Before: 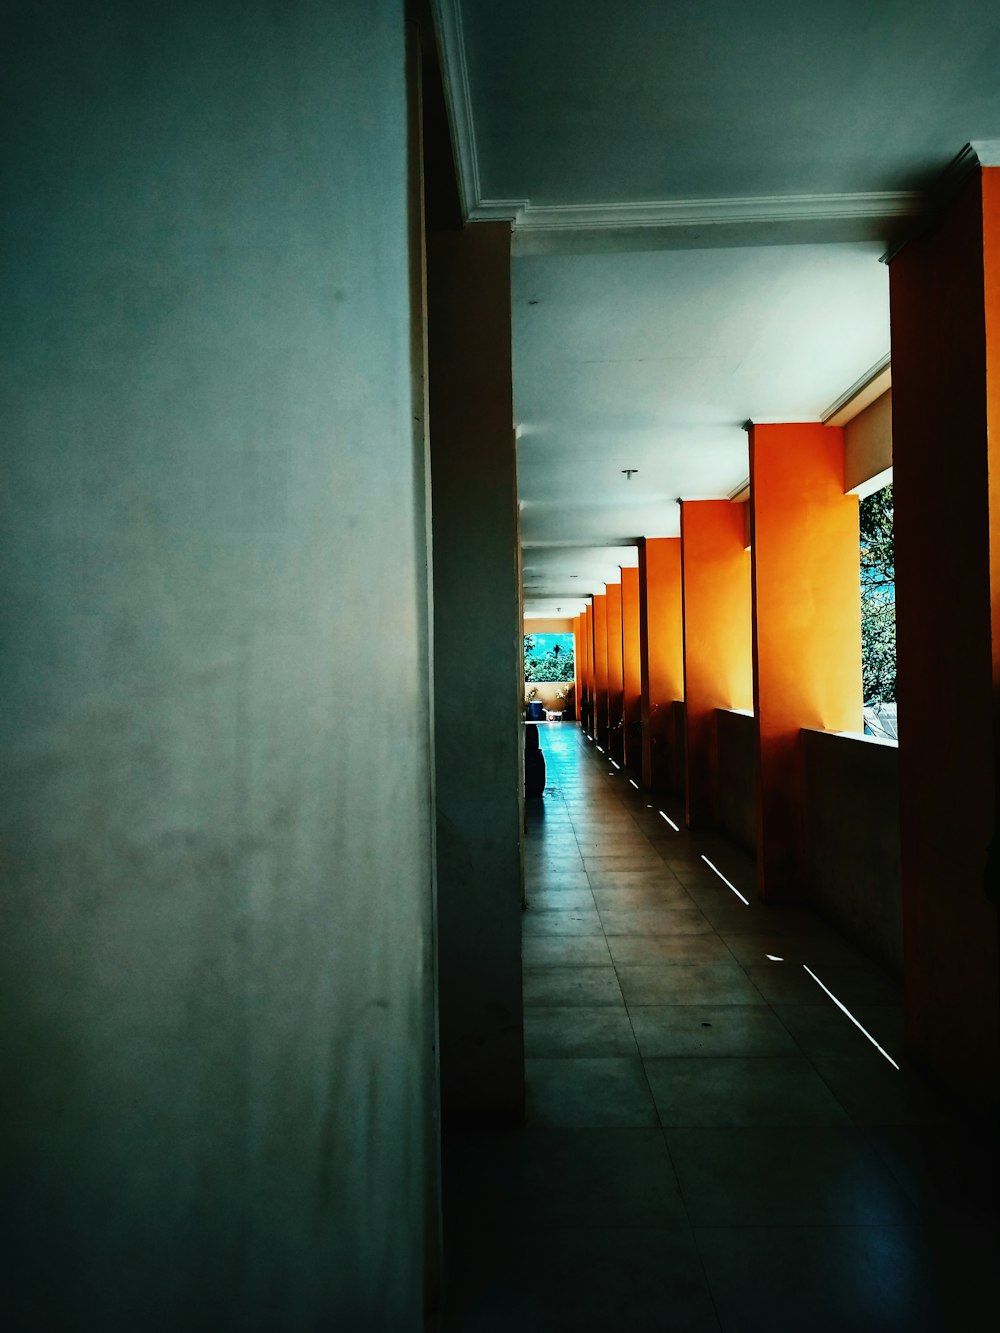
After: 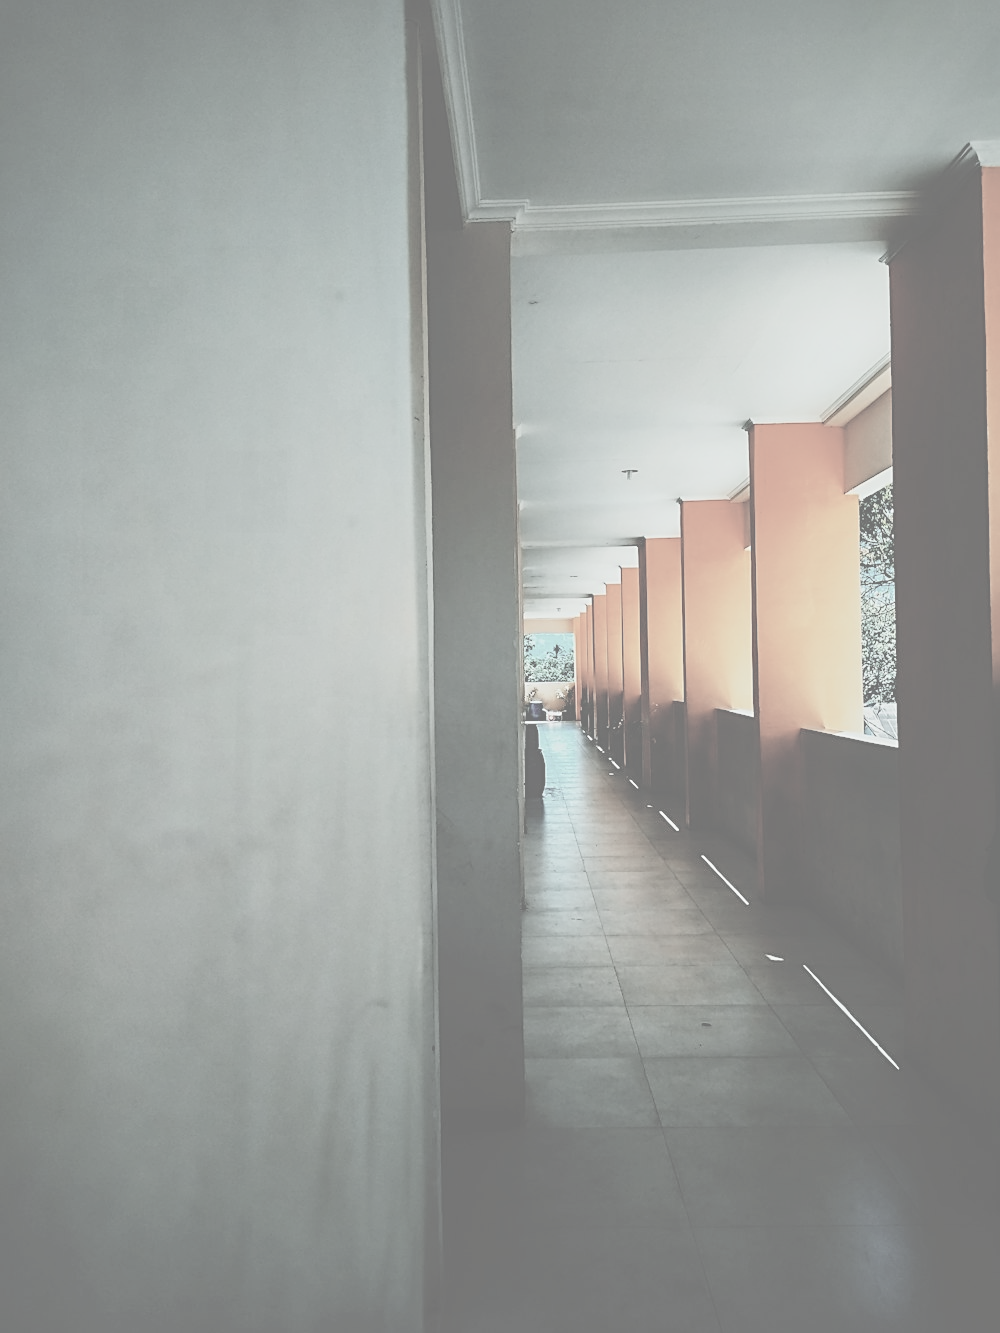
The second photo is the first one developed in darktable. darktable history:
sharpen: on, module defaults
contrast brightness saturation: contrast -0.317, brightness 0.751, saturation -0.781
